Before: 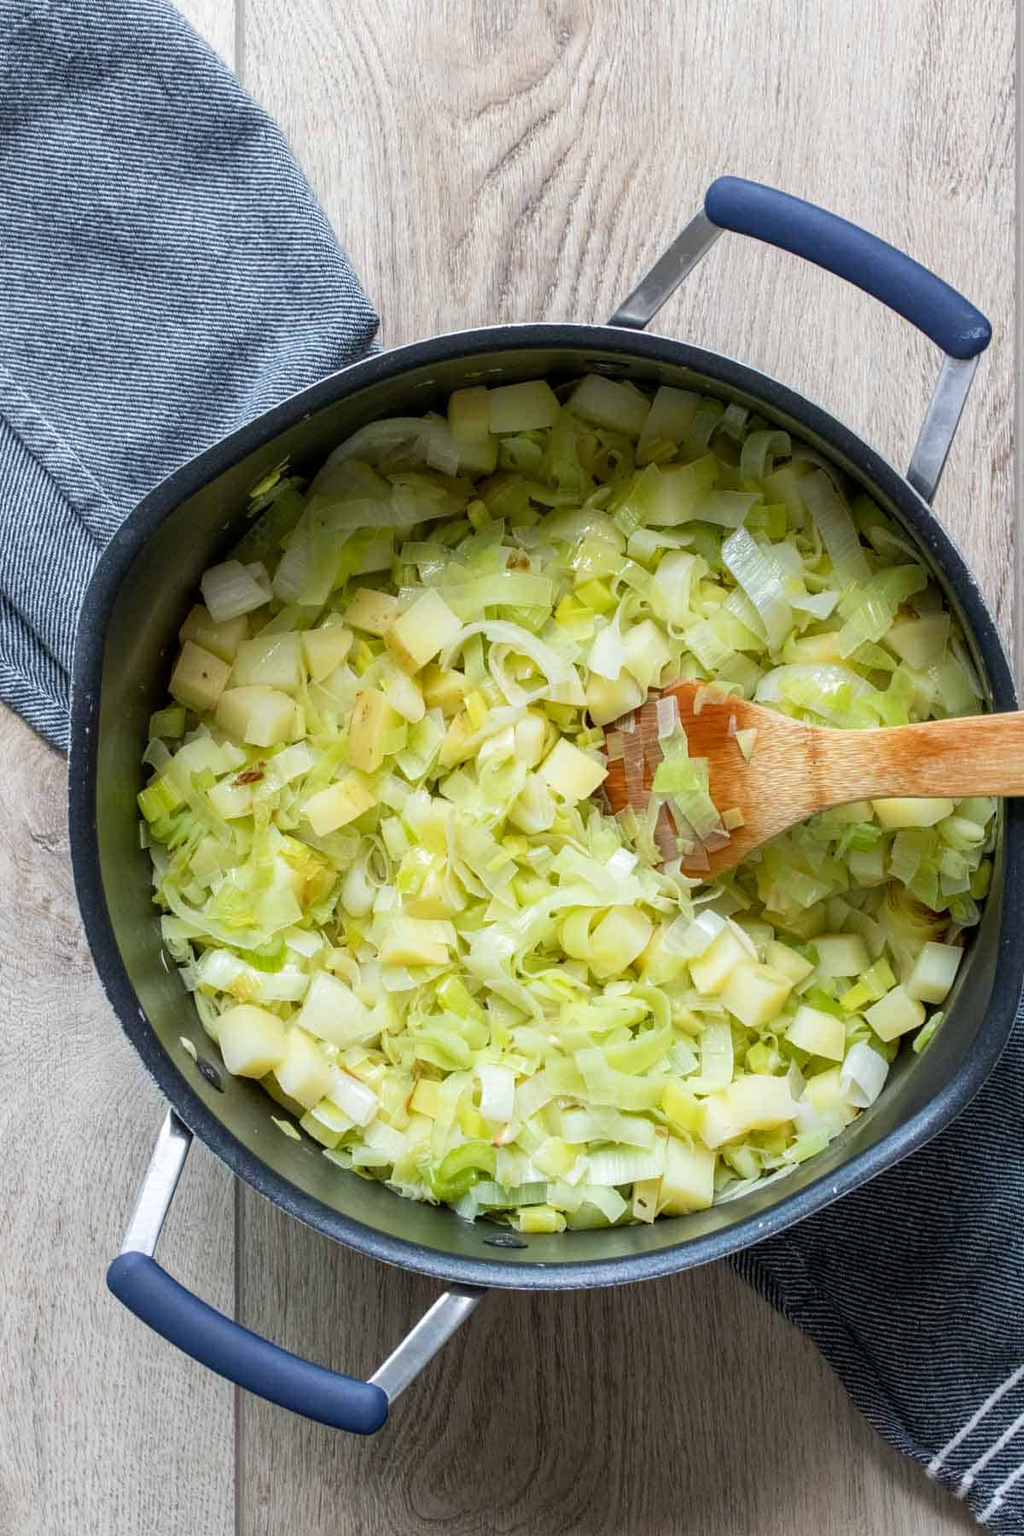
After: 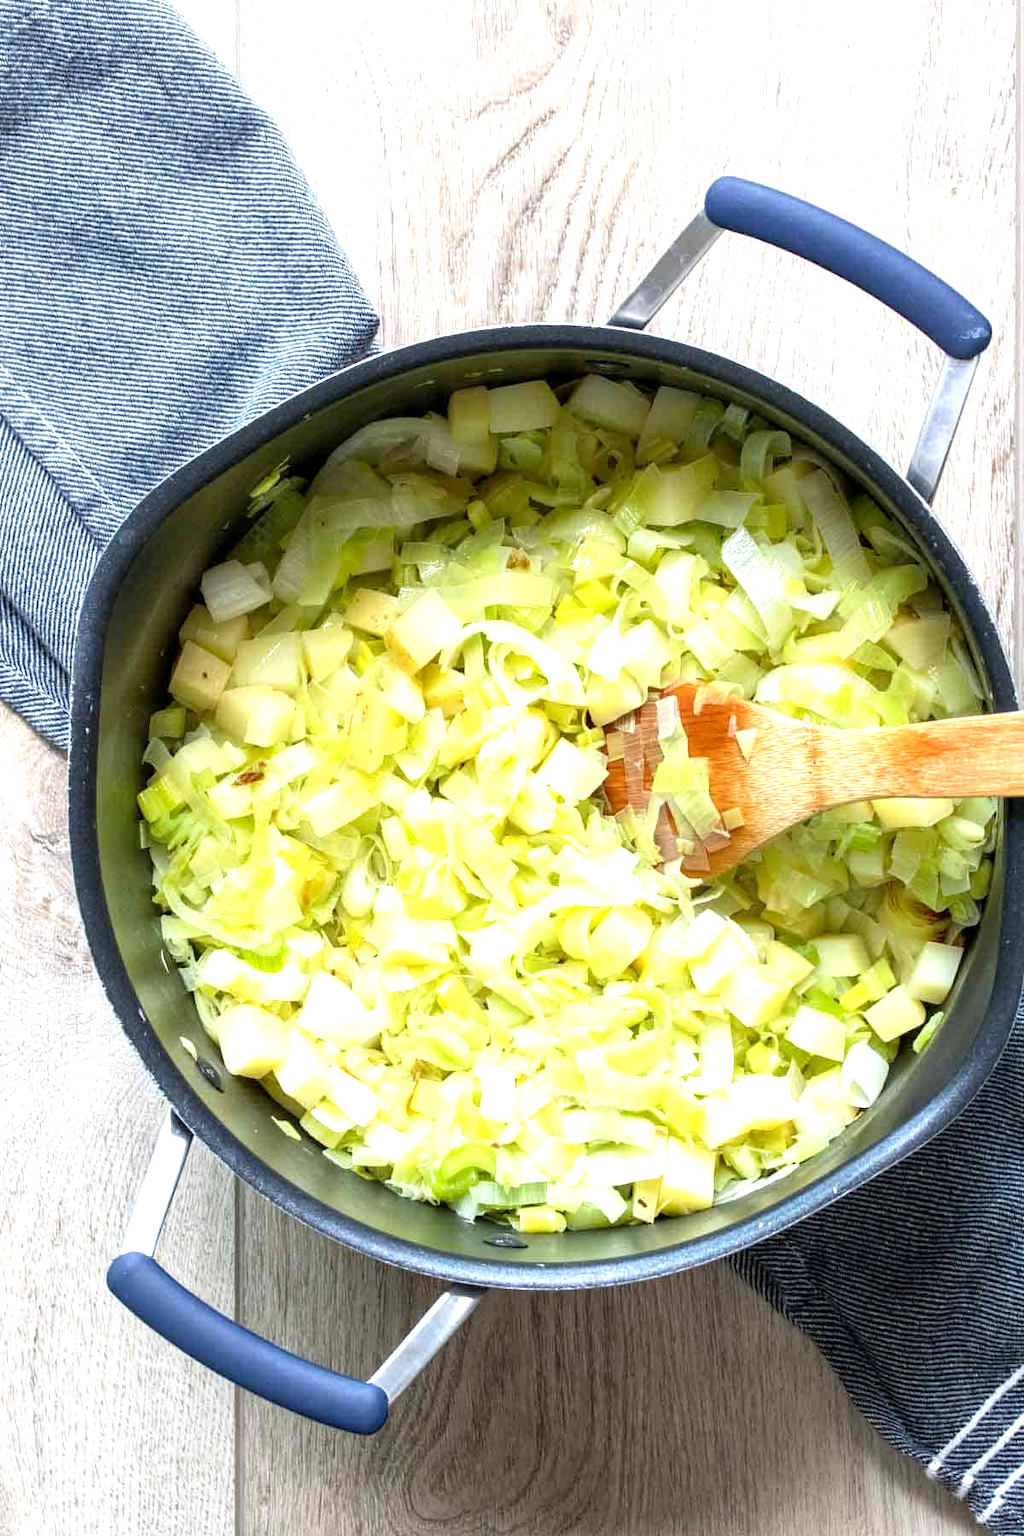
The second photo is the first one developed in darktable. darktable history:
exposure: black level correction 0.001, exposure 0.959 EV, compensate highlight preservation false
